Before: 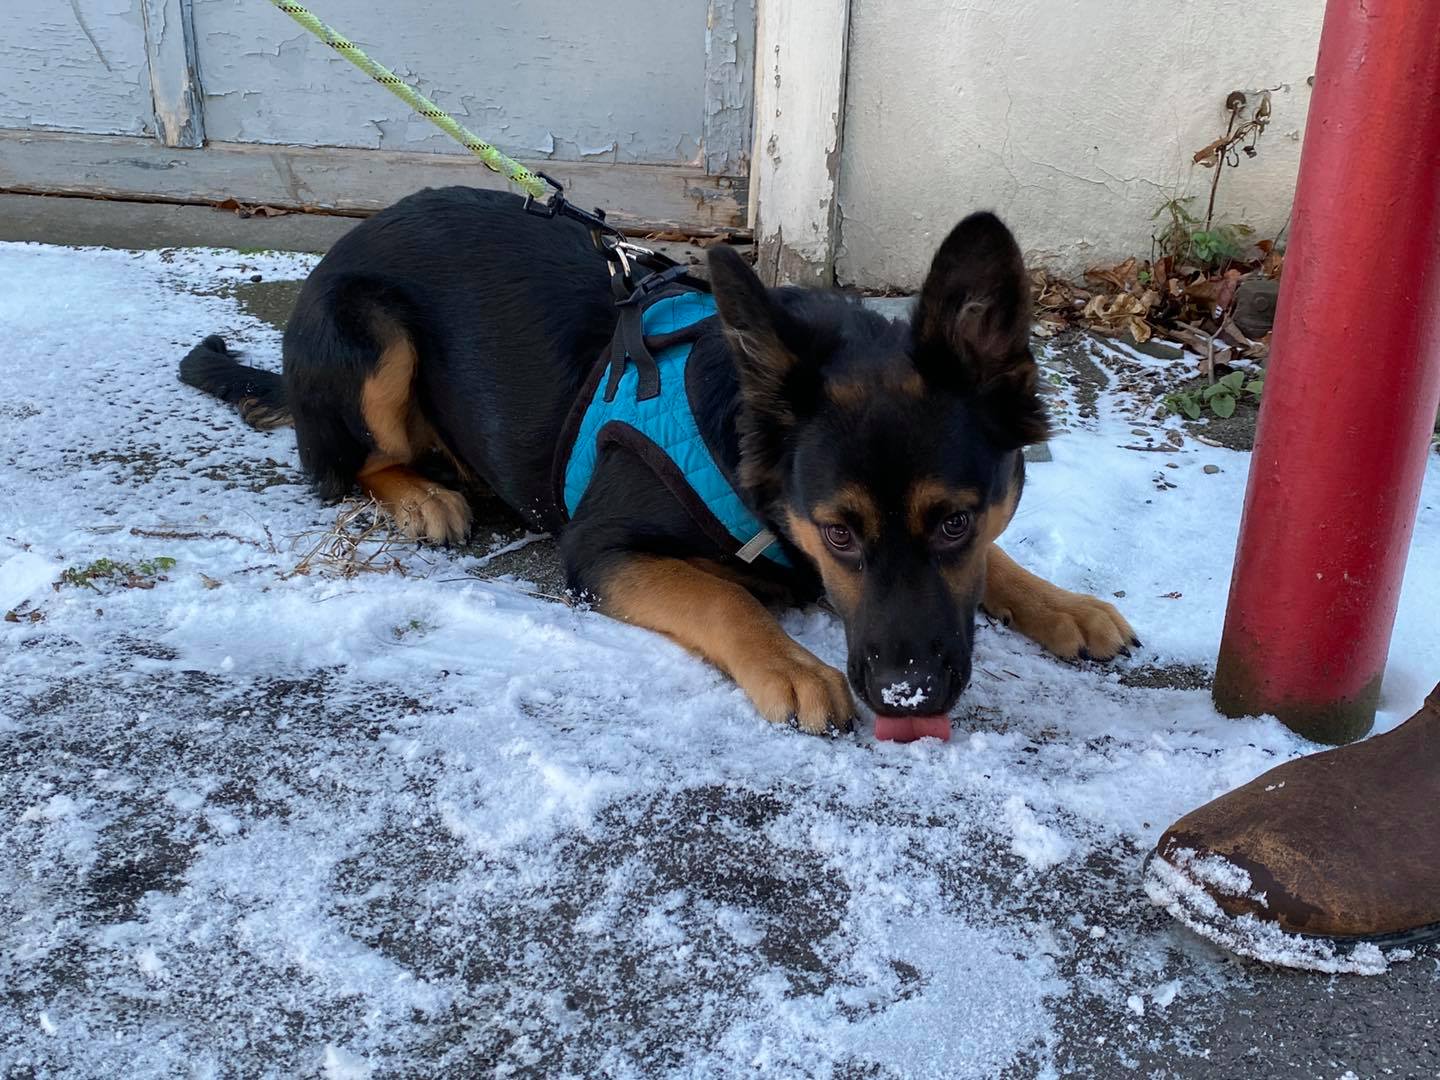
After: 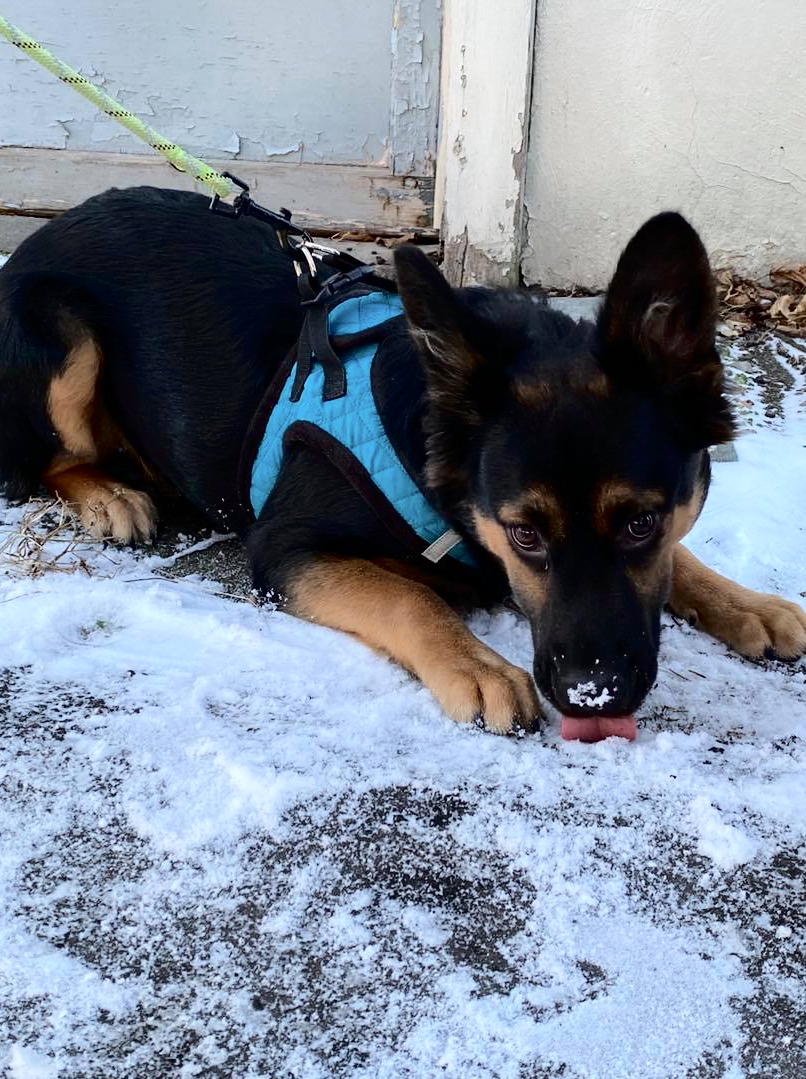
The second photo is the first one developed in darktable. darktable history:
tone curve: curves: ch0 [(0, 0) (0.003, 0.001) (0.011, 0.006) (0.025, 0.012) (0.044, 0.018) (0.069, 0.025) (0.1, 0.045) (0.136, 0.074) (0.177, 0.124) (0.224, 0.196) (0.277, 0.289) (0.335, 0.396) (0.399, 0.495) (0.468, 0.585) (0.543, 0.663) (0.623, 0.728) (0.709, 0.808) (0.801, 0.87) (0.898, 0.932) (1, 1)], color space Lab, independent channels, preserve colors none
crop: left 21.835%, right 22.144%, bottom 0.015%
